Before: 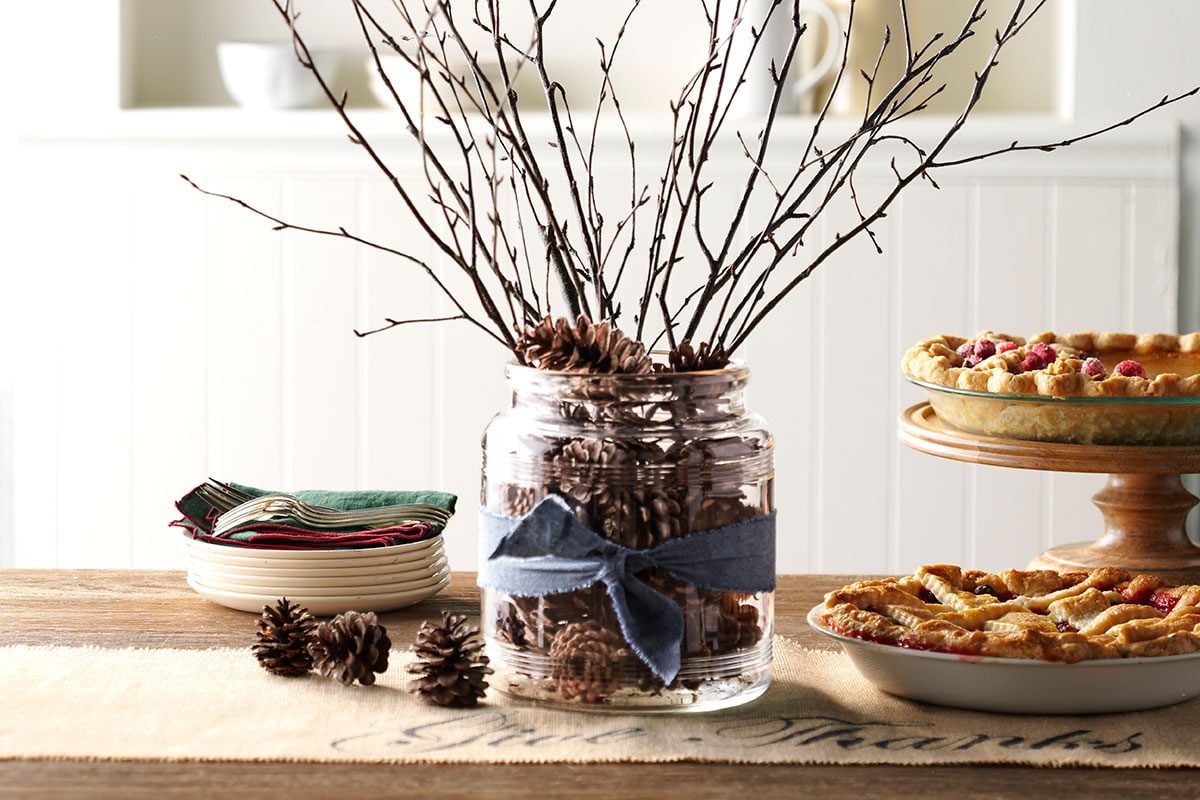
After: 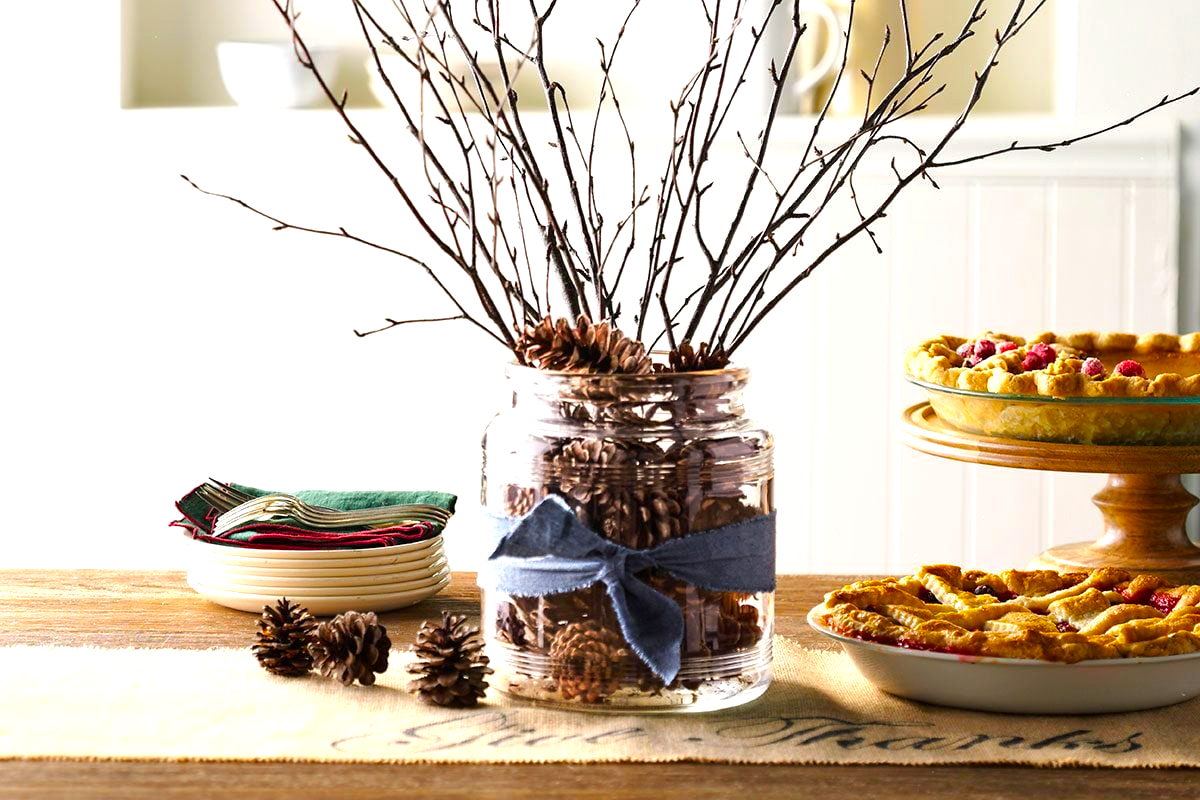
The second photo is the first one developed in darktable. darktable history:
tone equalizer: on, module defaults
color balance rgb: perceptual saturation grading › global saturation 36%, perceptual brilliance grading › global brilliance 10%, global vibrance 20%
